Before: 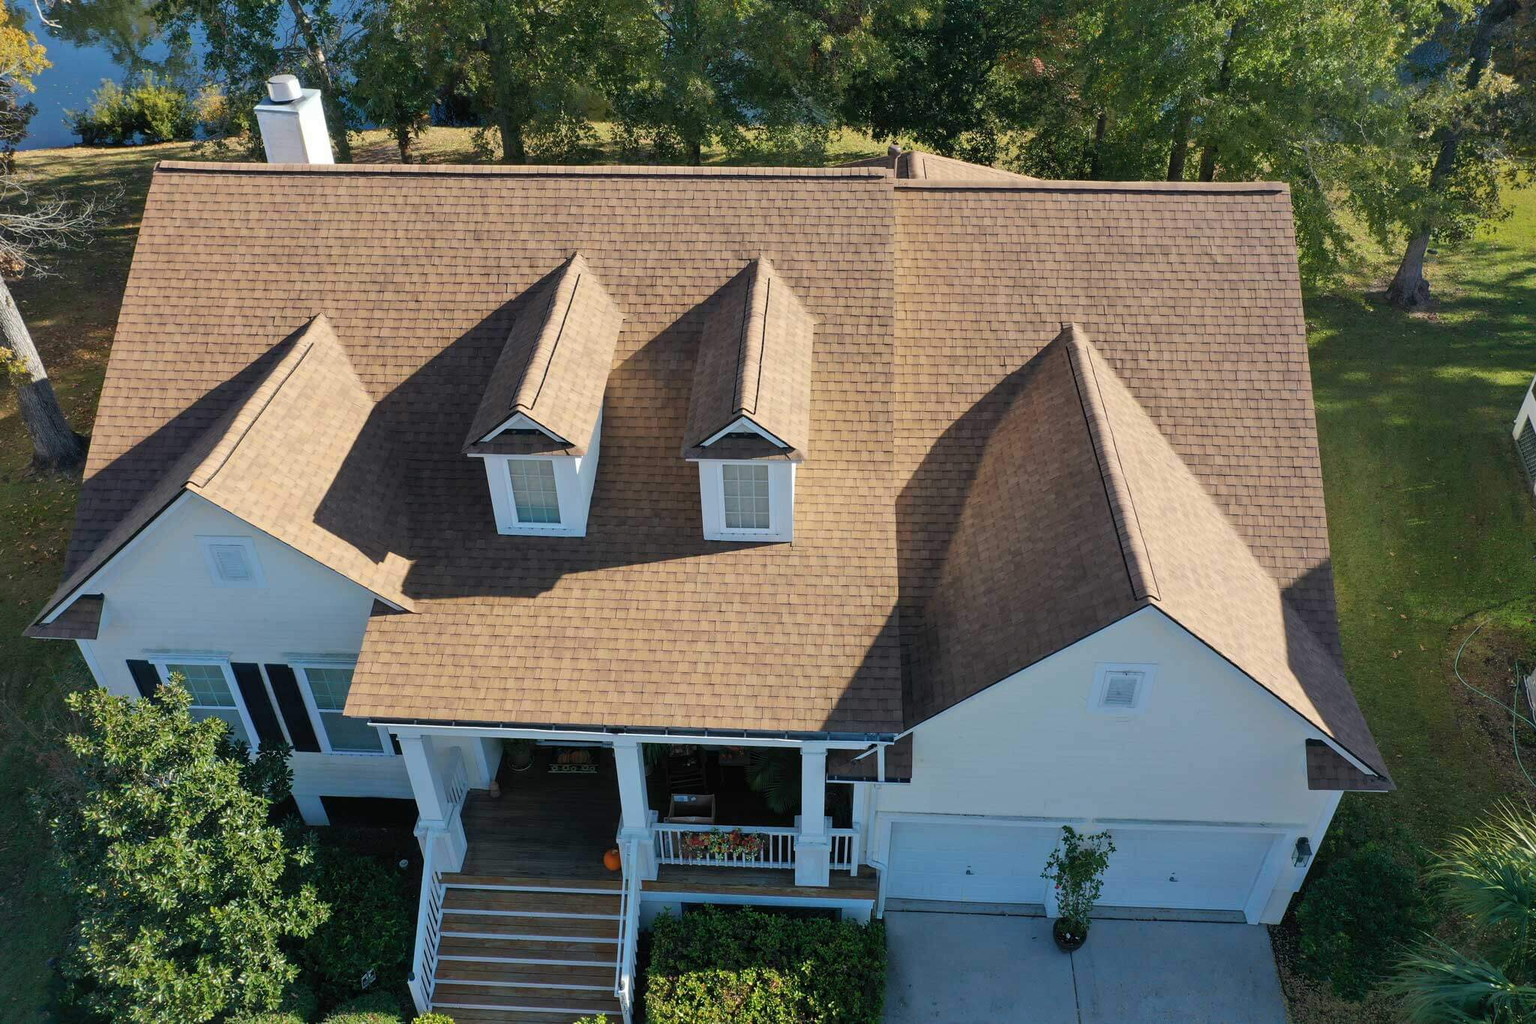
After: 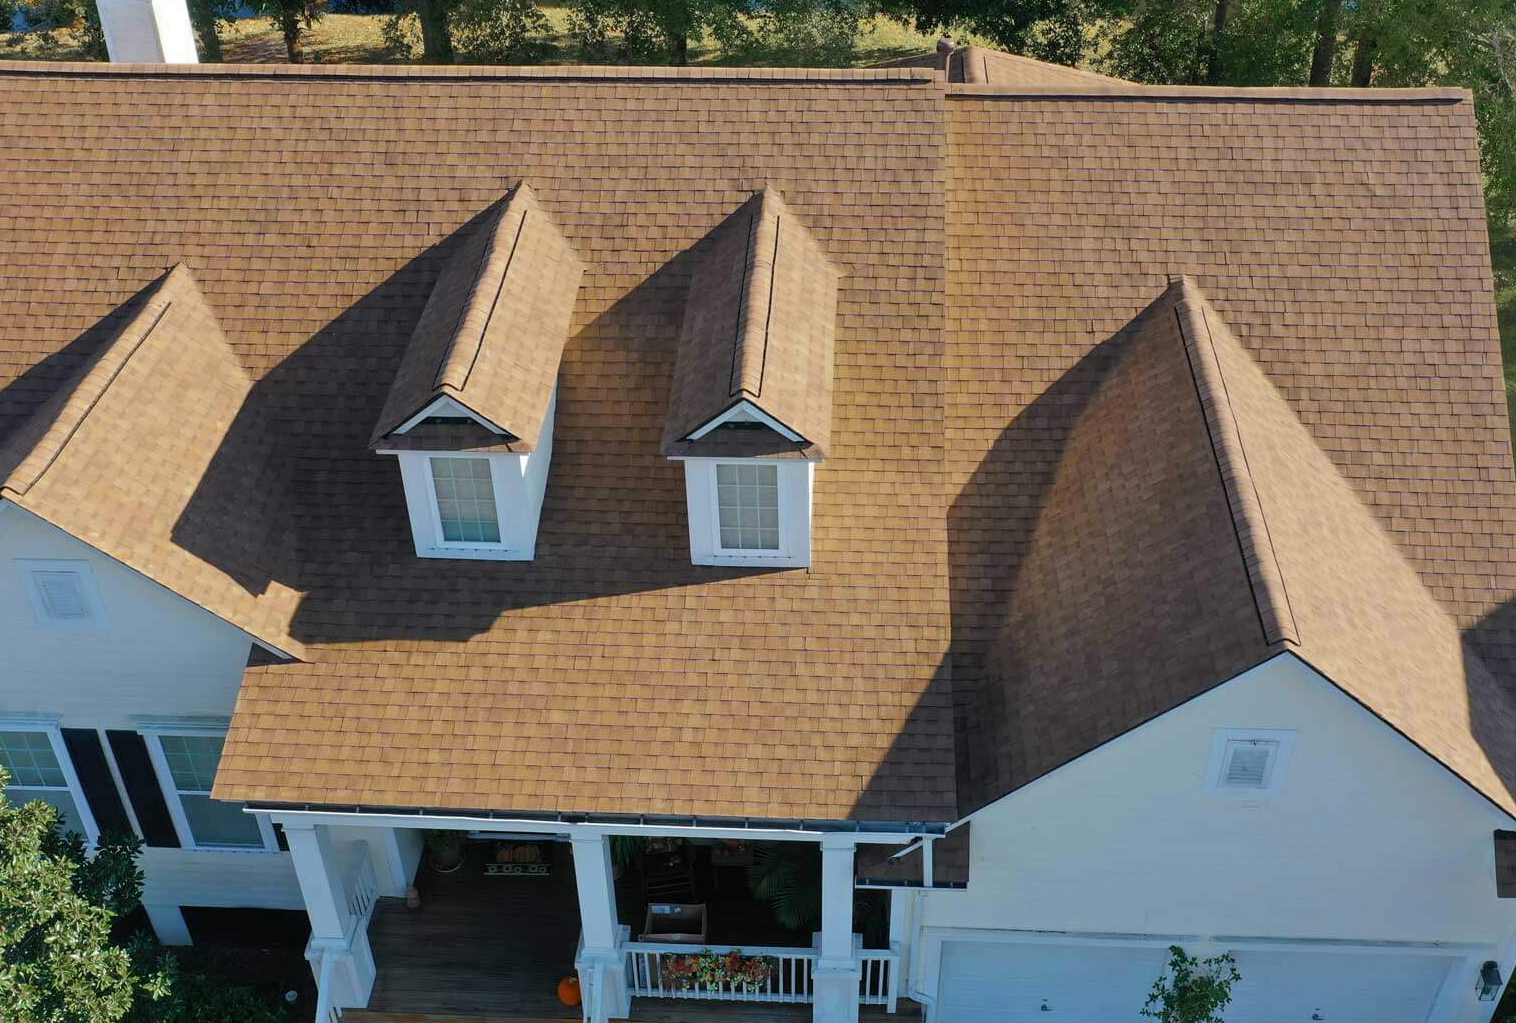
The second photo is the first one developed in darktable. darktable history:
crop and rotate: left 12.075%, top 11.366%, right 13.893%, bottom 13.673%
color zones: curves: ch0 [(0.11, 0.396) (0.195, 0.36) (0.25, 0.5) (0.303, 0.412) (0.357, 0.544) (0.75, 0.5) (0.967, 0.328)]; ch1 [(0, 0.468) (0.112, 0.512) (0.202, 0.6) (0.25, 0.5) (0.307, 0.352) (0.357, 0.544) (0.75, 0.5) (0.963, 0.524)]
